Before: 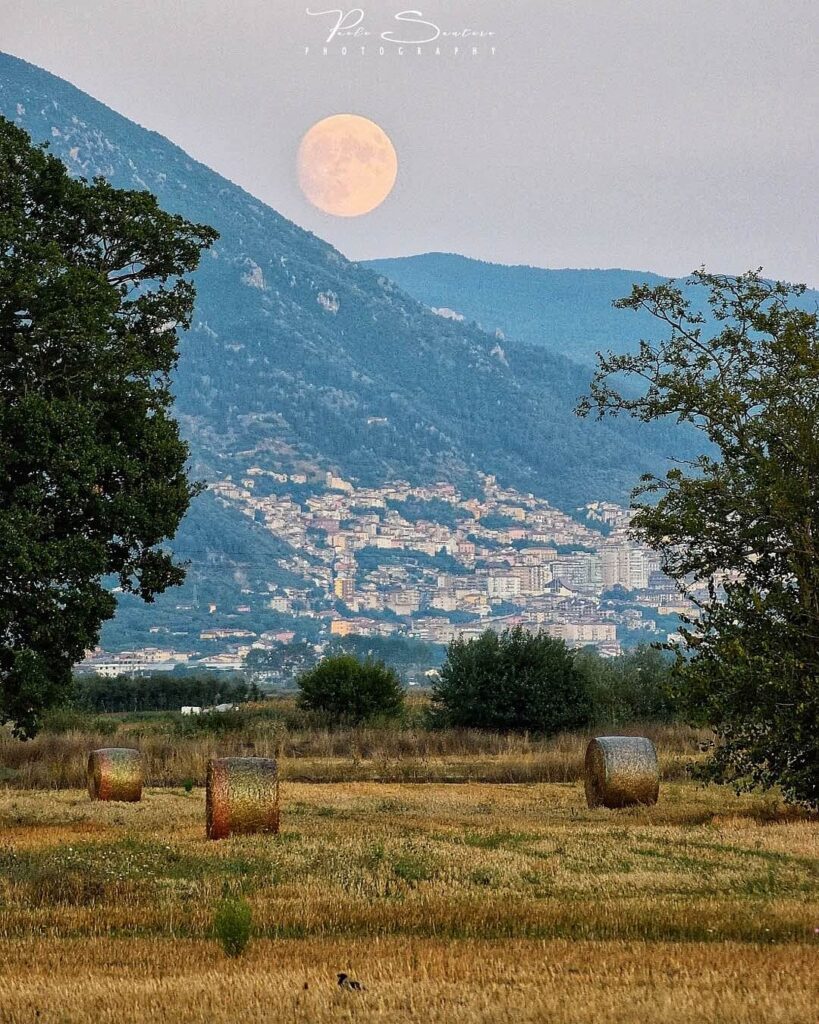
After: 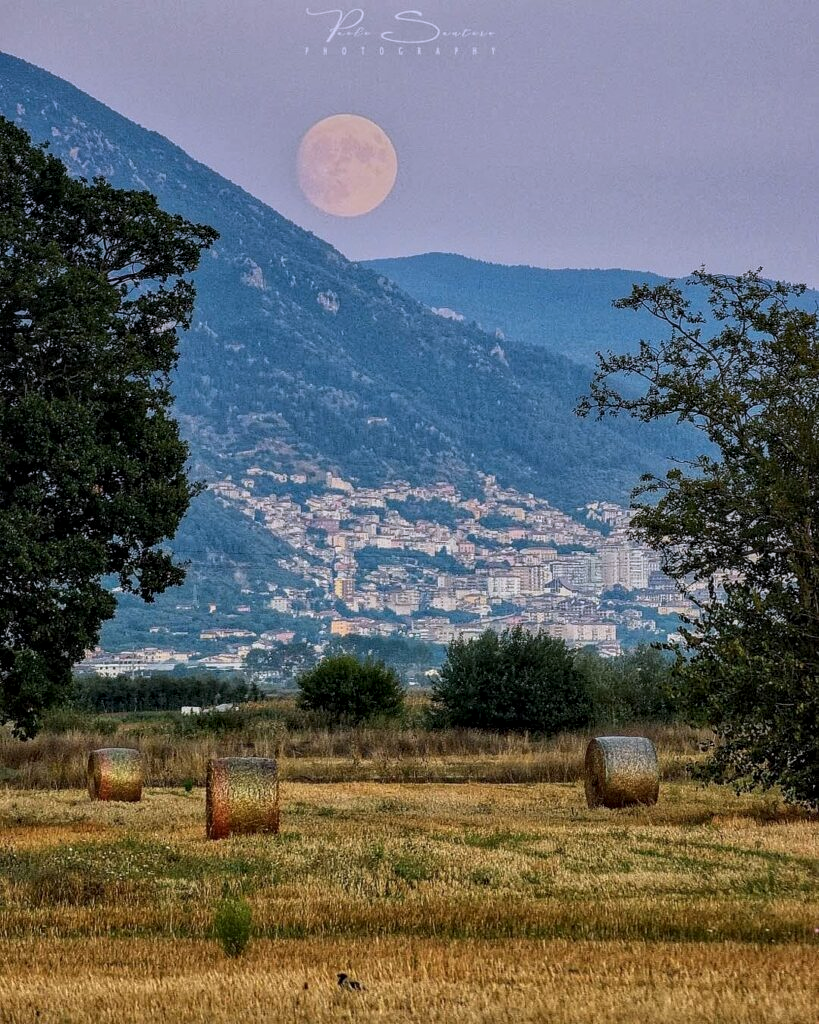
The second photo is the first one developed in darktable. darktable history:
graduated density: hue 238.83°, saturation 50%
local contrast: on, module defaults
